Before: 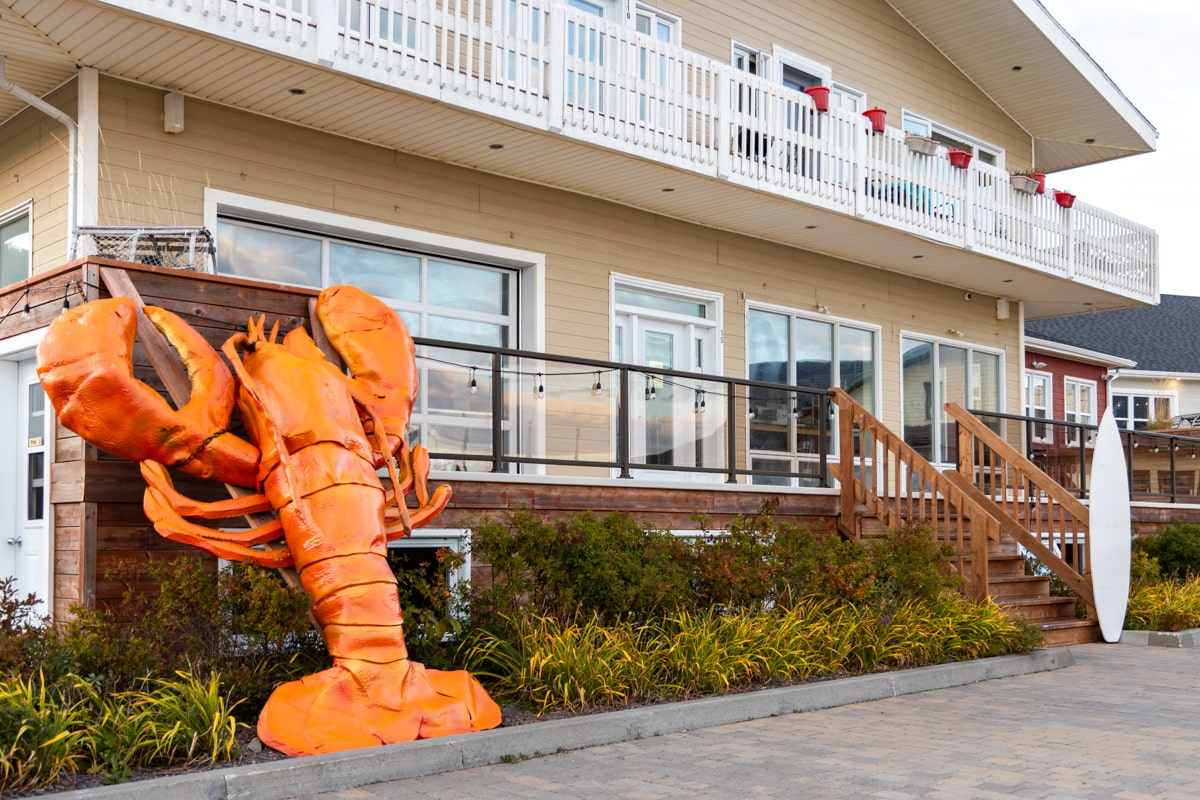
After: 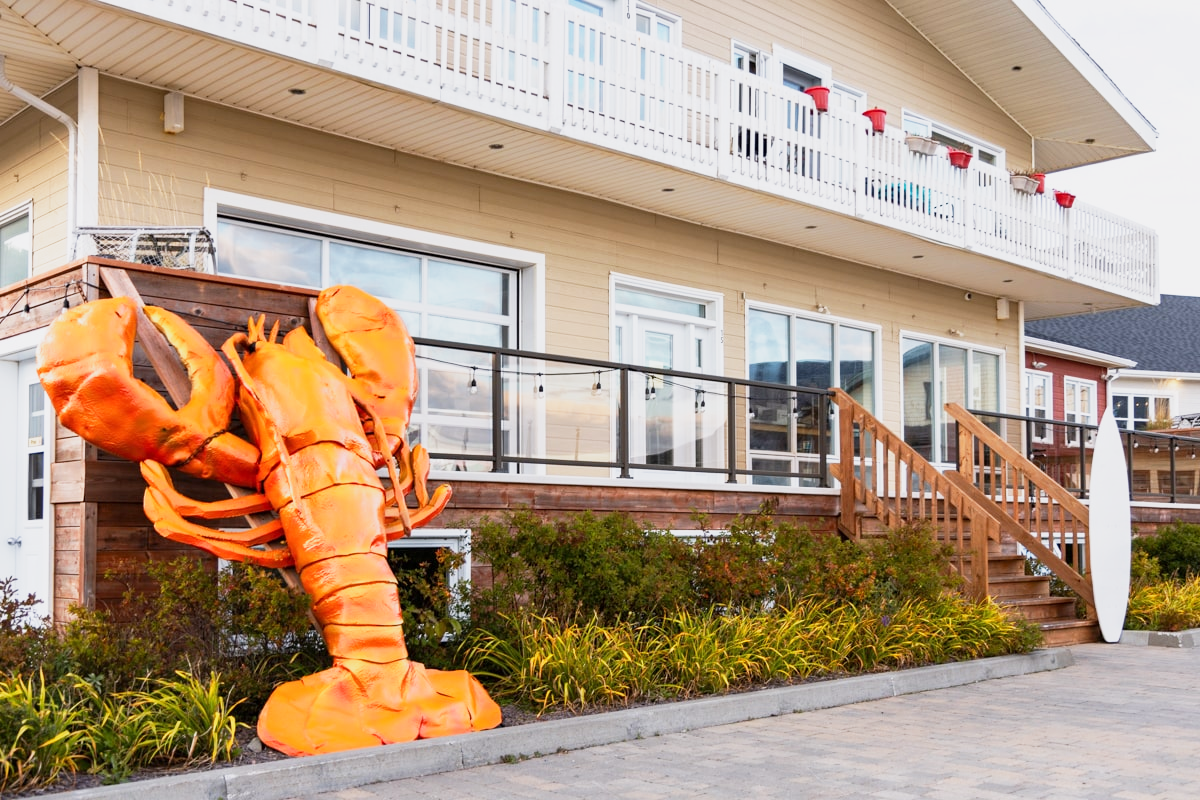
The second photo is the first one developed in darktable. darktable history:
base curve: curves: ch0 [(0, 0) (0.088, 0.125) (0.176, 0.251) (0.354, 0.501) (0.613, 0.749) (1, 0.877)], preserve colors none
white balance: red 1.004, blue 1.024
